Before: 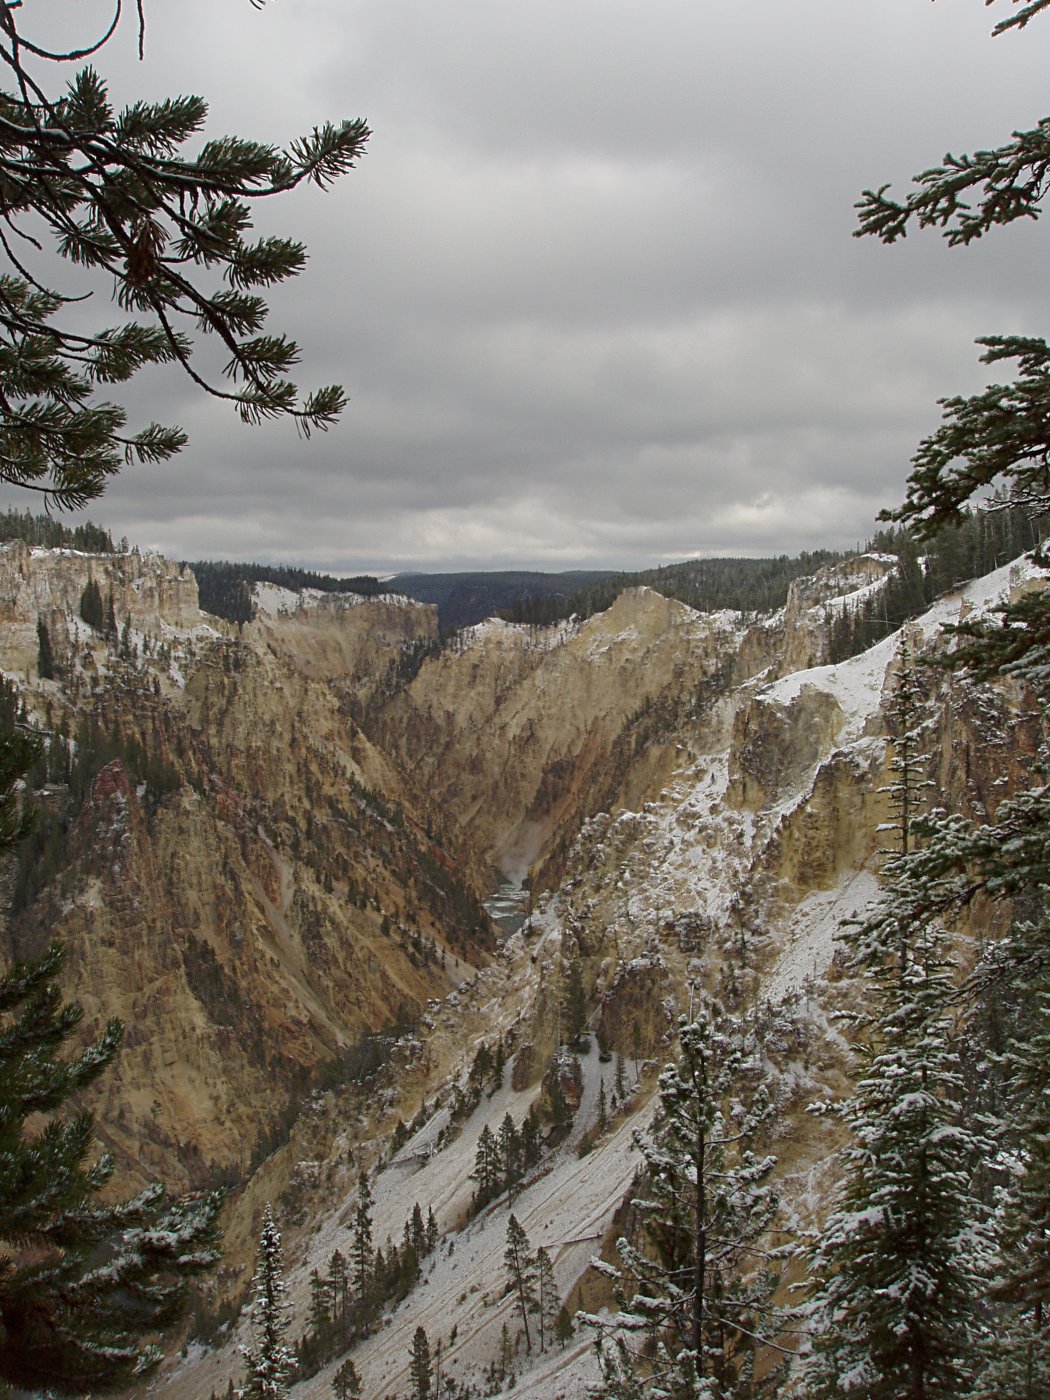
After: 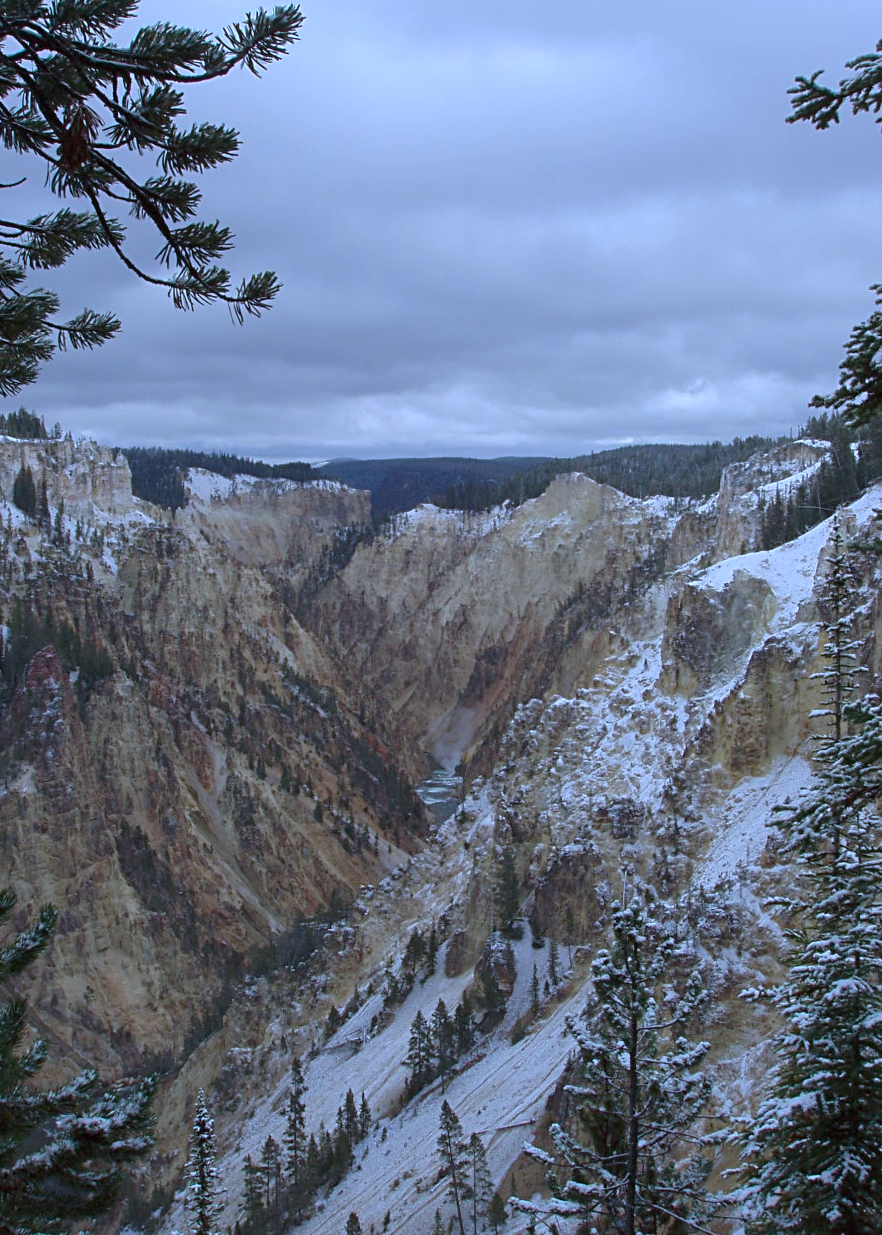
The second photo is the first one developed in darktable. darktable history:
crop: left 6.446%, top 8.188%, right 9.538%, bottom 3.548%
color calibration: illuminant as shot in camera, adaptation linear Bradford (ICC v4), x 0.406, y 0.405, temperature 3570.35 K, saturation algorithm version 1 (2020)
